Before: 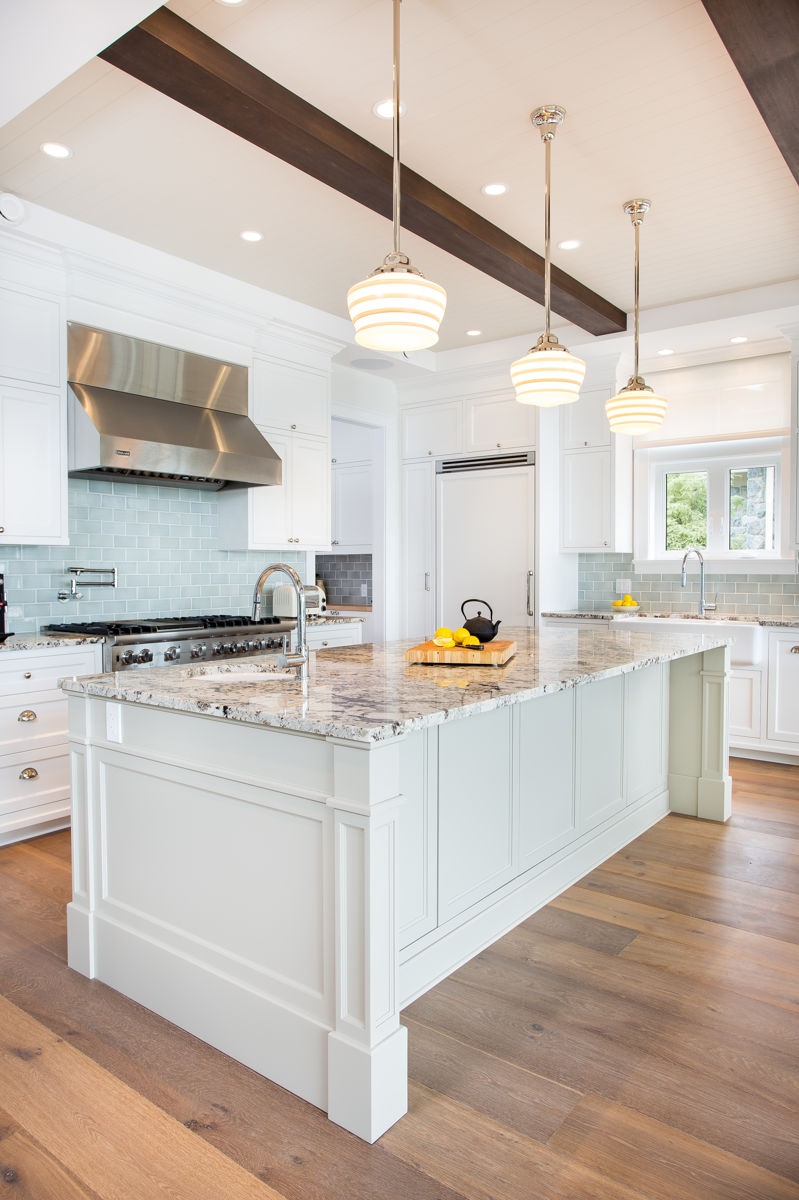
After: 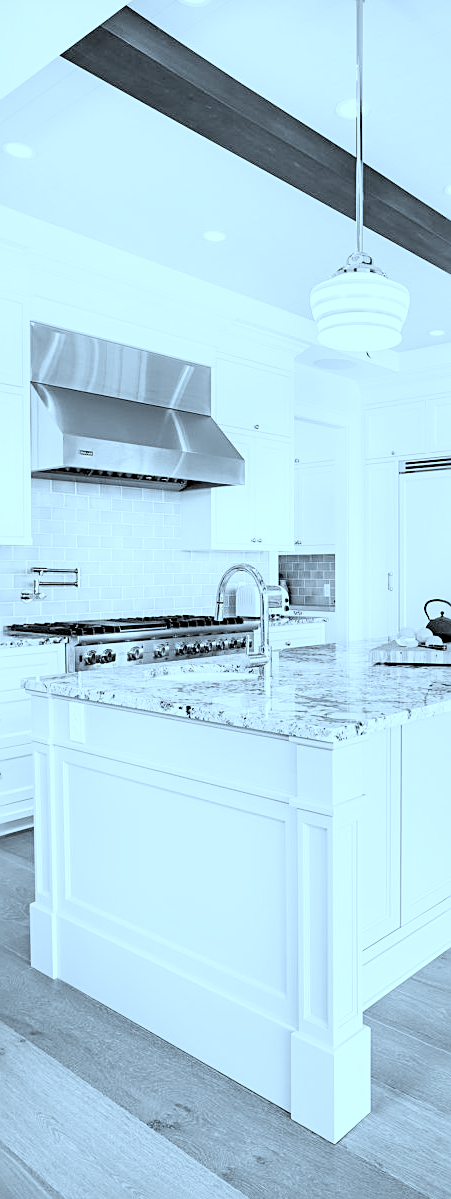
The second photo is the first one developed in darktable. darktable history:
exposure: black level correction 0, exposure 1.104 EV, compensate highlight preservation false
sharpen: on, module defaults
crop: left 4.744%, right 38.736%
local contrast: highlights 103%, shadows 100%, detail 120%, midtone range 0.2
color correction: highlights a* -9.82, highlights b* -21.09
color calibration: output gray [0.23, 0.37, 0.4, 0], x 0.353, y 0.369, temperature 4676.84 K
filmic rgb: black relative exposure -7.57 EV, white relative exposure 4.65 EV, target black luminance 0%, hardness 3.56, latitude 50.51%, contrast 1.027, highlights saturation mix 8.64%, shadows ↔ highlights balance -0.155%
